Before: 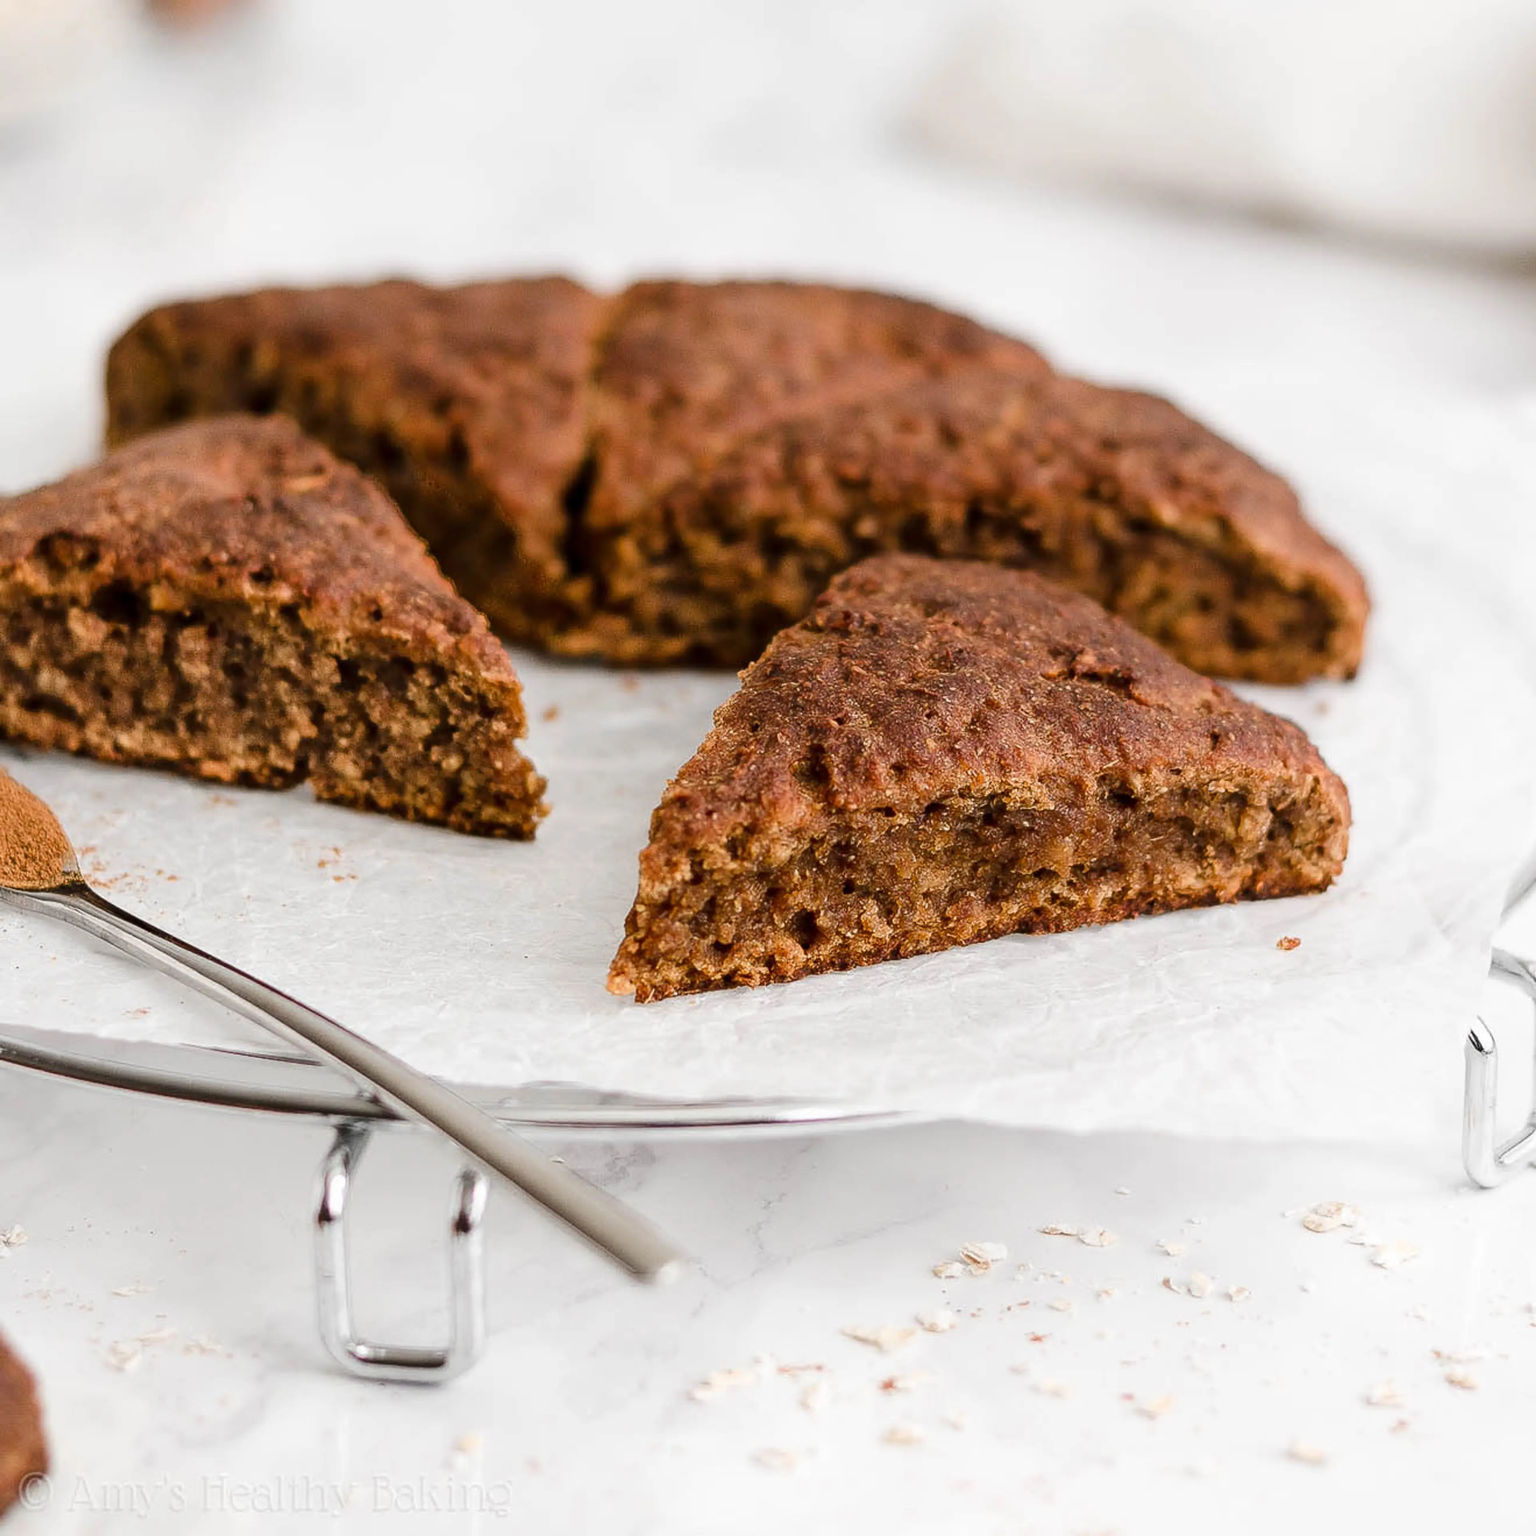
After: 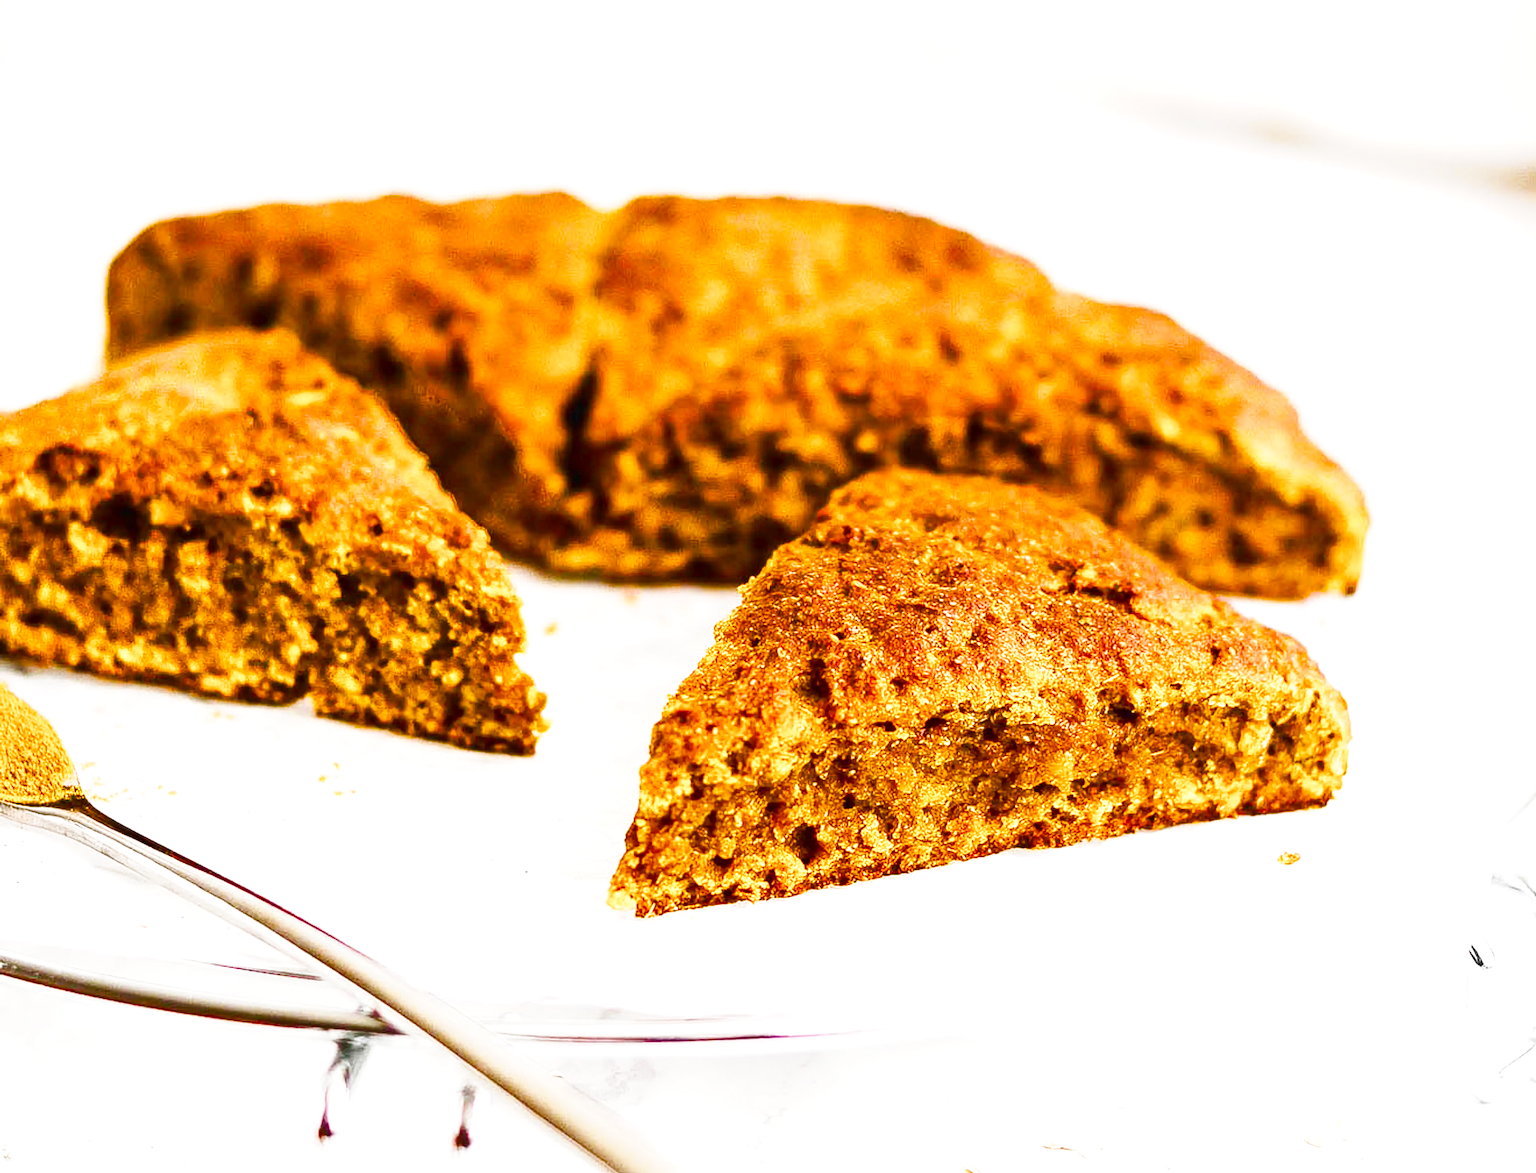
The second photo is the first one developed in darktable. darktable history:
shadows and highlights: shadows 29.67, highlights -30.42, low approximation 0.01, soften with gaussian
local contrast: highlights 105%, shadows 99%, detail 120%, midtone range 0.2
exposure: black level correction -0.002, exposure 0.711 EV, compensate highlight preservation false
color balance rgb: power › hue 328.44°, linear chroma grading › shadows 17.387%, linear chroma grading › highlights 62.013%, linear chroma grading › global chroma 49.504%, perceptual saturation grading › global saturation 20%, perceptual saturation grading › highlights -50.123%, perceptual saturation grading › shadows 30.761%, global vibrance 20%
tone curve: curves: ch0 [(0, 0) (0.093, 0.104) (0.226, 0.291) (0.327, 0.431) (0.471, 0.648) (0.759, 0.926) (1, 1)], preserve colors none
crop: top 5.594%, bottom 18.01%
